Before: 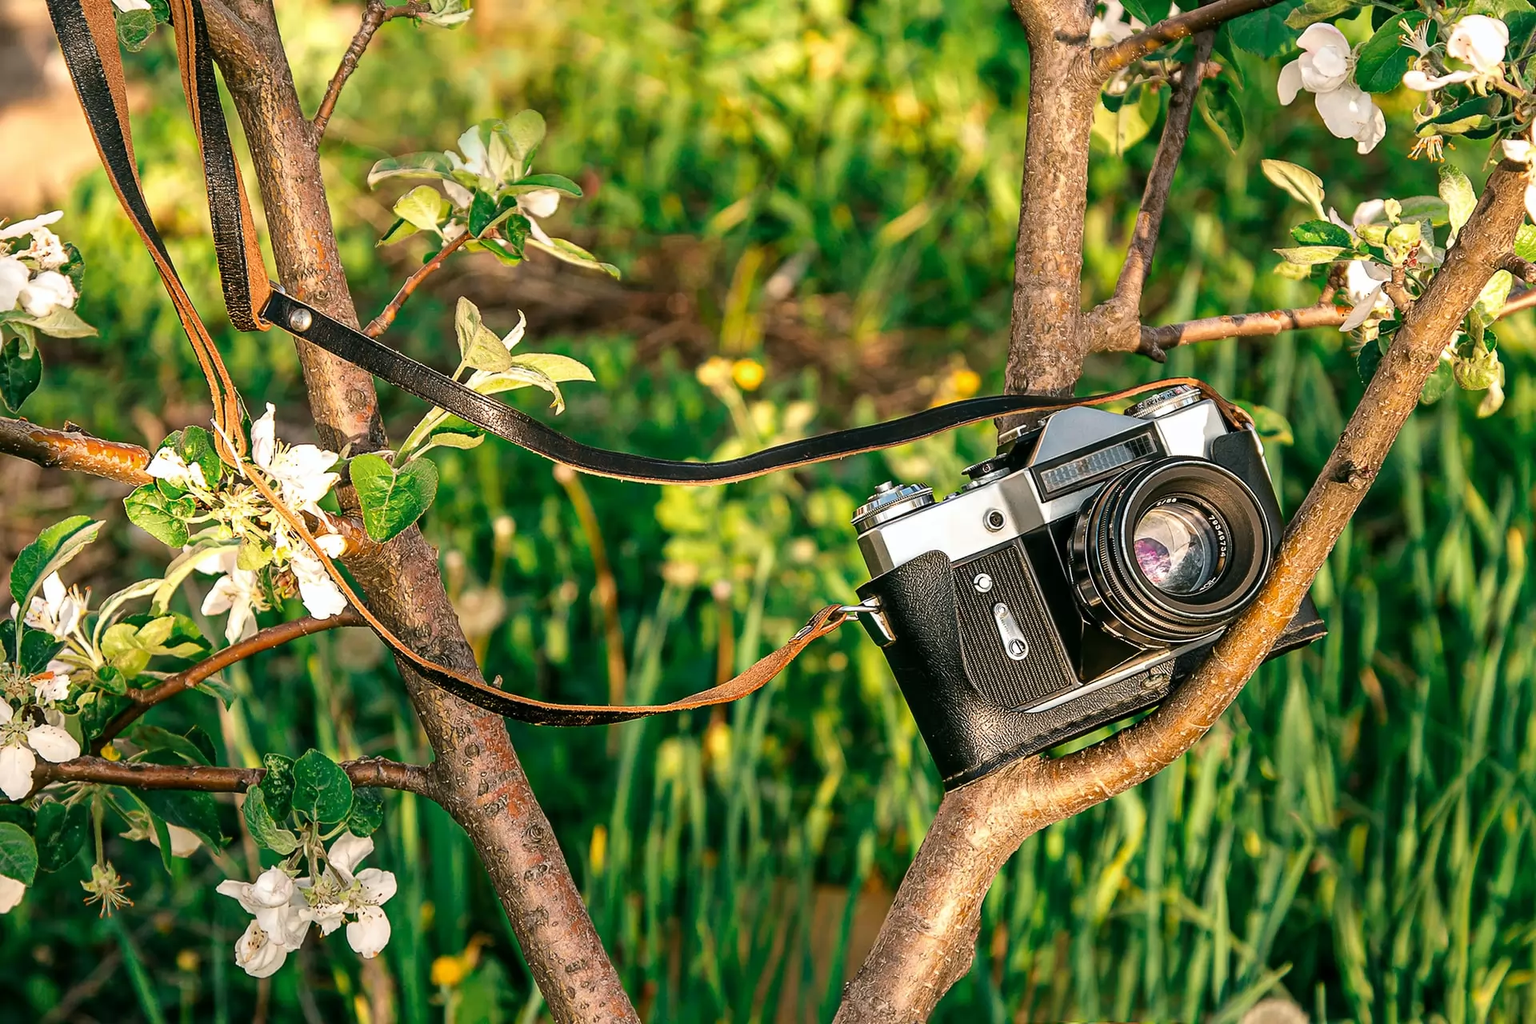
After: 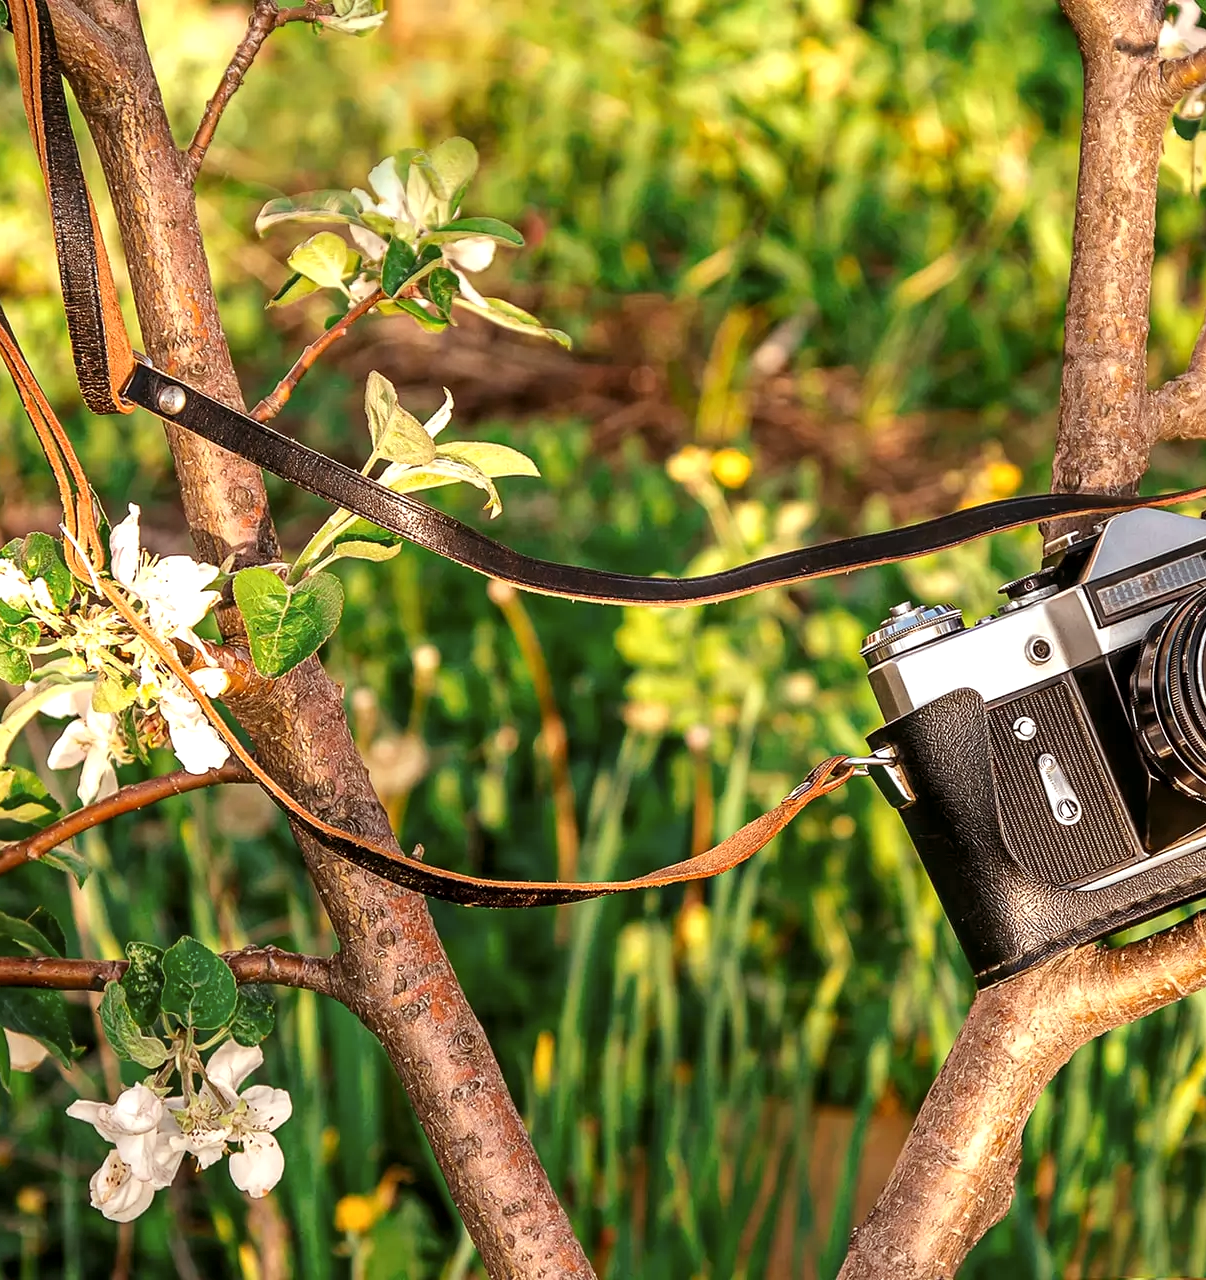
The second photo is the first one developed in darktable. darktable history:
local contrast: highlights 100%, shadows 100%, detail 120%, midtone range 0.2
crop: left 10.644%, right 26.528%
rgb levels: mode RGB, independent channels, levels [[0, 0.474, 1], [0, 0.5, 1], [0, 0.5, 1]]
exposure: exposure 0.191 EV, compensate highlight preservation false
